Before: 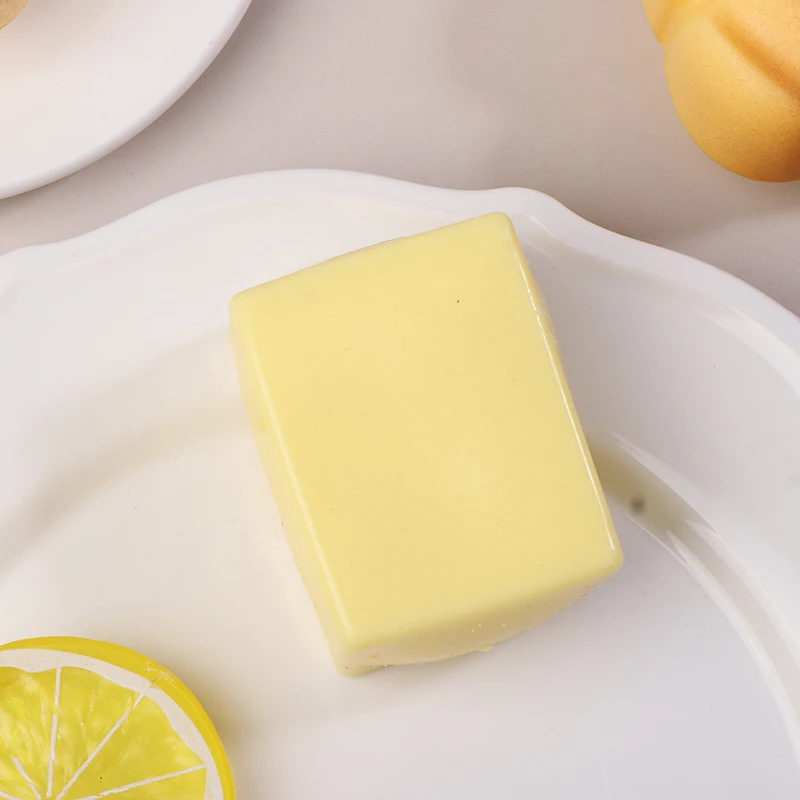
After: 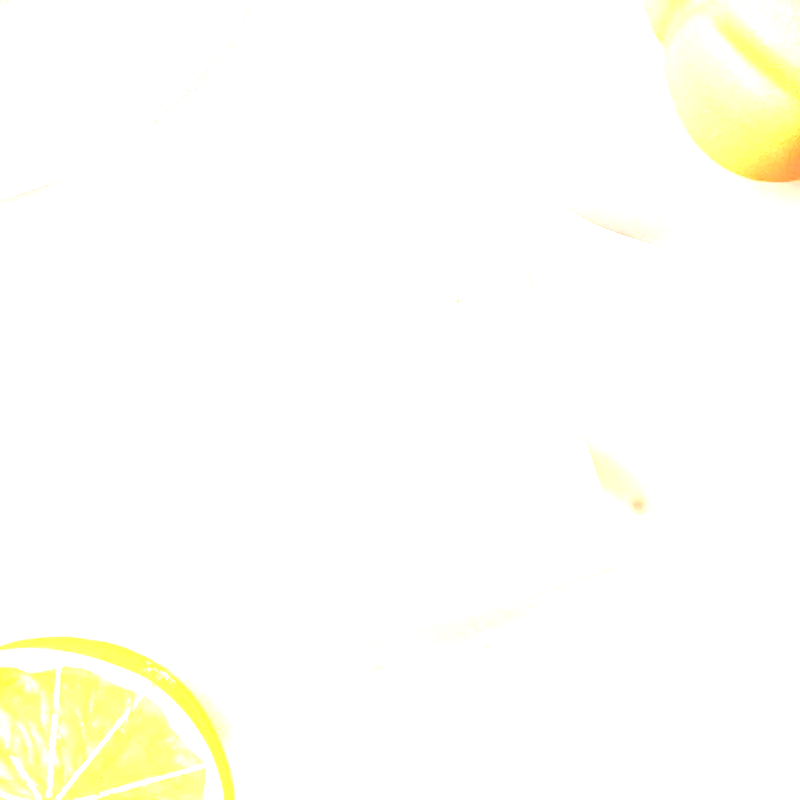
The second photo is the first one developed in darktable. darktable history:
exposure: exposure 2.285 EV, compensate exposure bias true, compensate highlight preservation false
